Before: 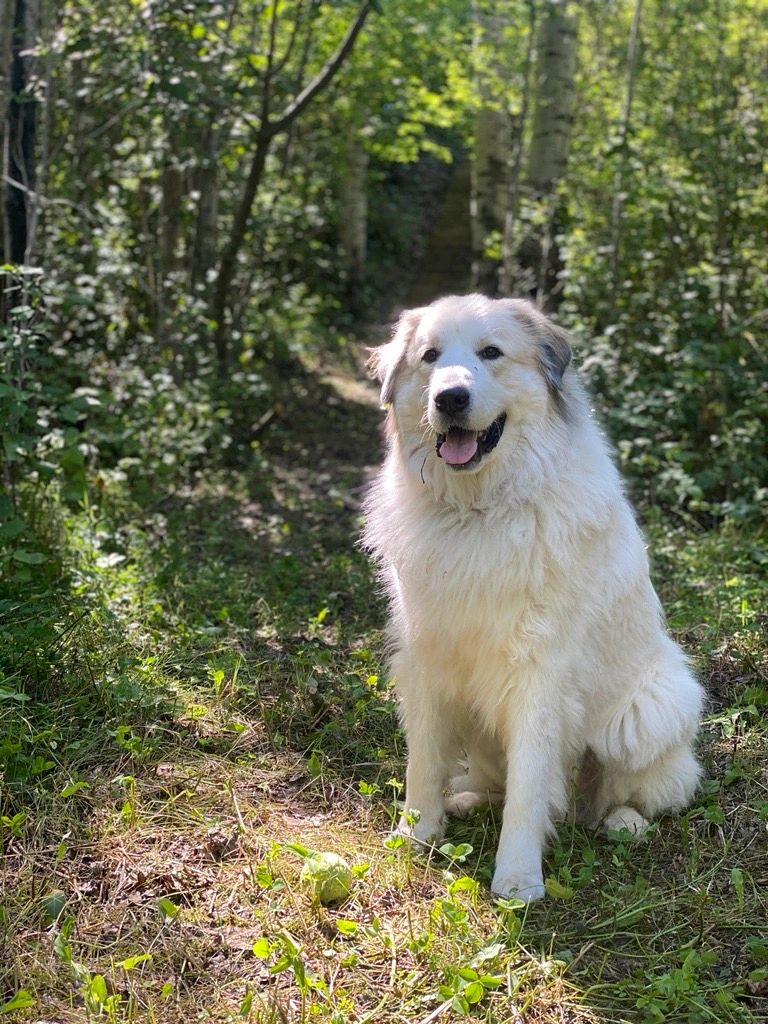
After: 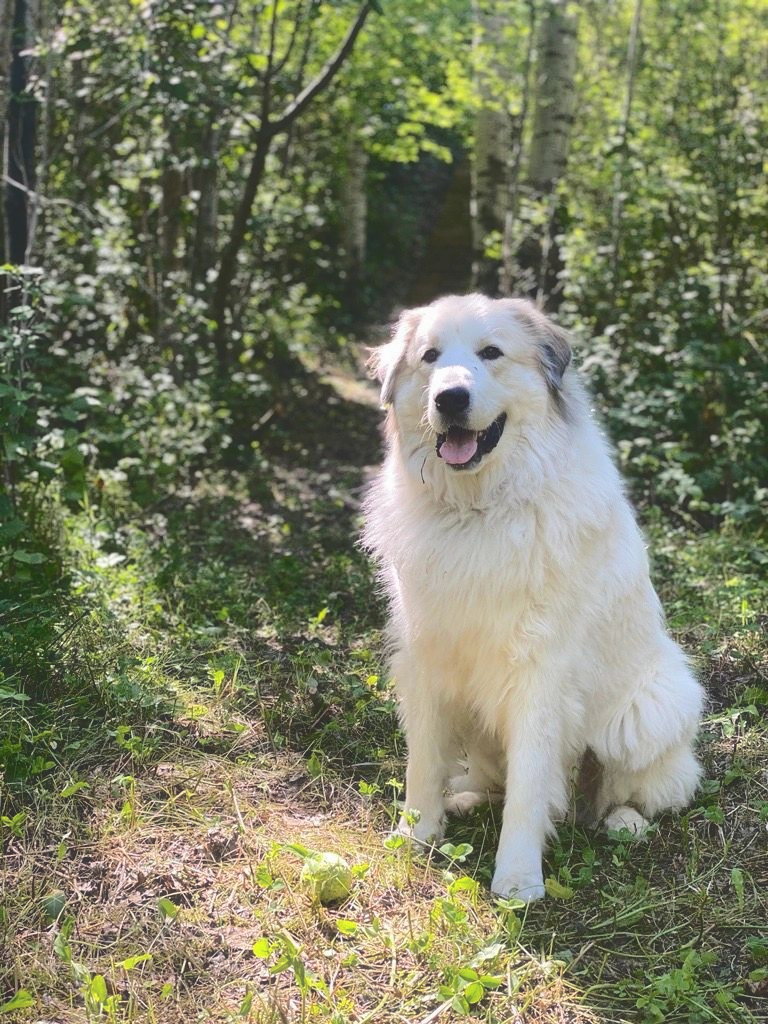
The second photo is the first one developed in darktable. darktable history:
tone curve: curves: ch0 [(0, 0) (0.003, 0.177) (0.011, 0.177) (0.025, 0.176) (0.044, 0.178) (0.069, 0.186) (0.1, 0.194) (0.136, 0.203) (0.177, 0.223) (0.224, 0.255) (0.277, 0.305) (0.335, 0.383) (0.399, 0.467) (0.468, 0.546) (0.543, 0.616) (0.623, 0.694) (0.709, 0.764) (0.801, 0.834) (0.898, 0.901) (1, 1)], color space Lab, independent channels, preserve colors none
haze removal: strength -0.064, compatibility mode true, adaptive false
